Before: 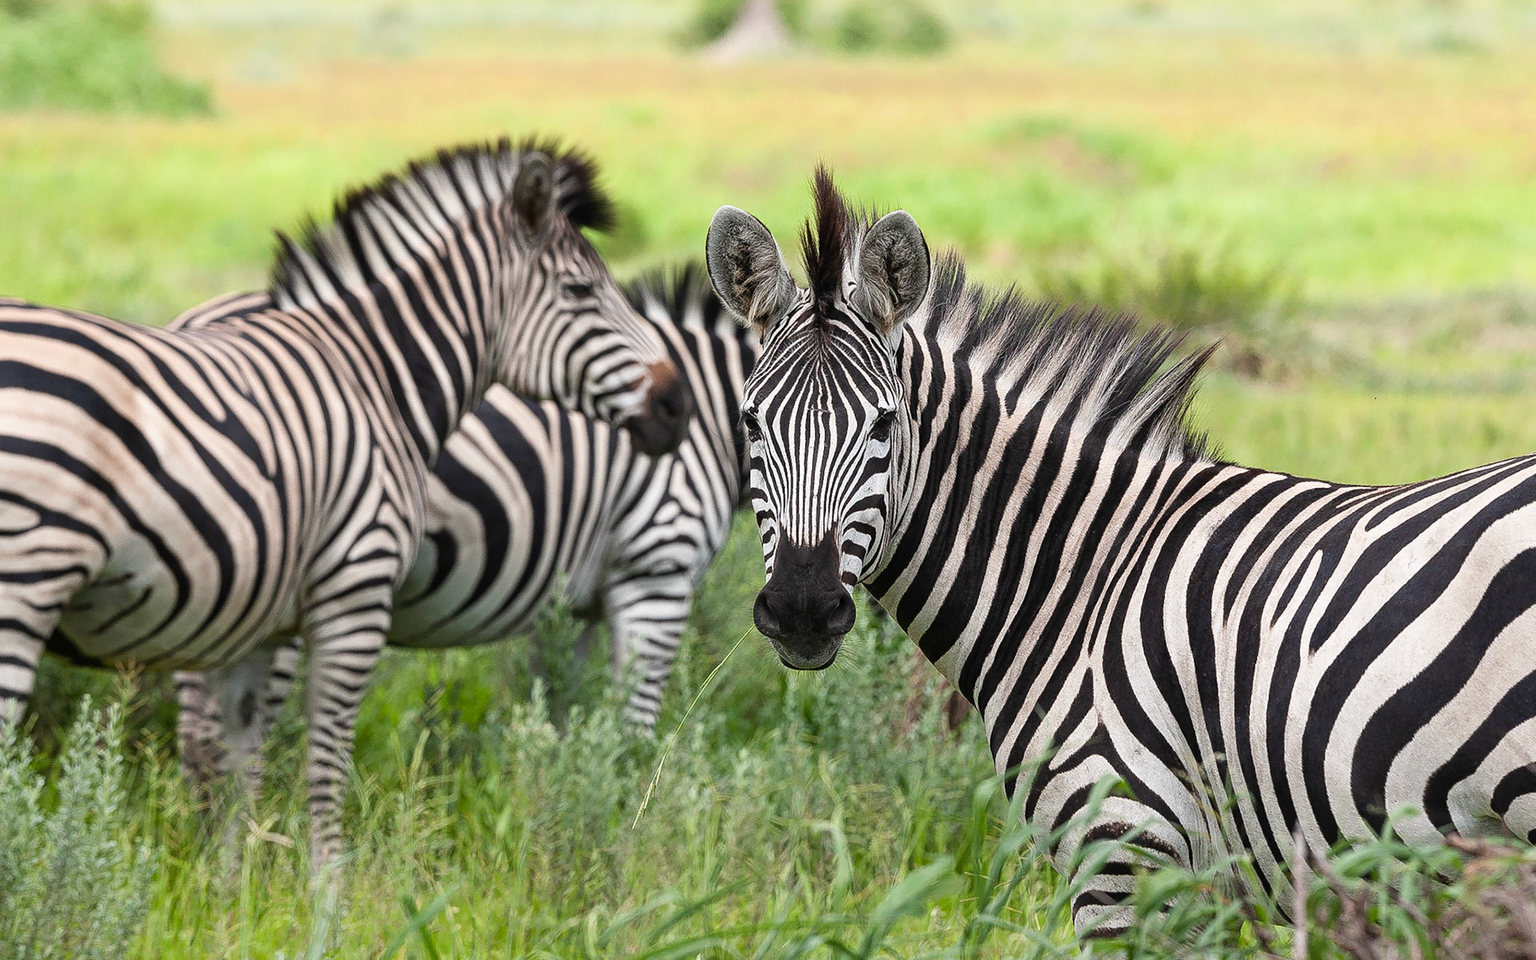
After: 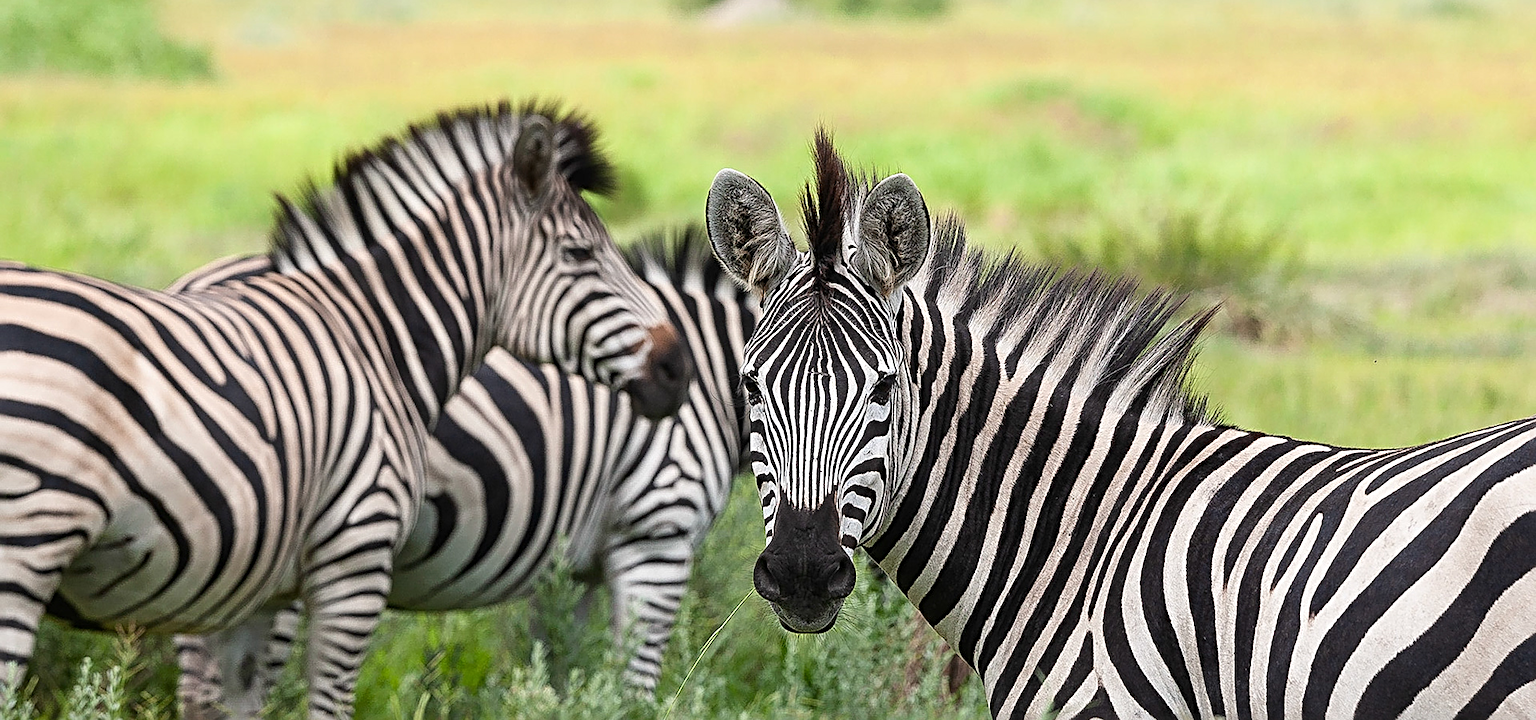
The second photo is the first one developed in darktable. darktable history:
sharpen: radius 3.119
crop: top 3.857%, bottom 21.132%
